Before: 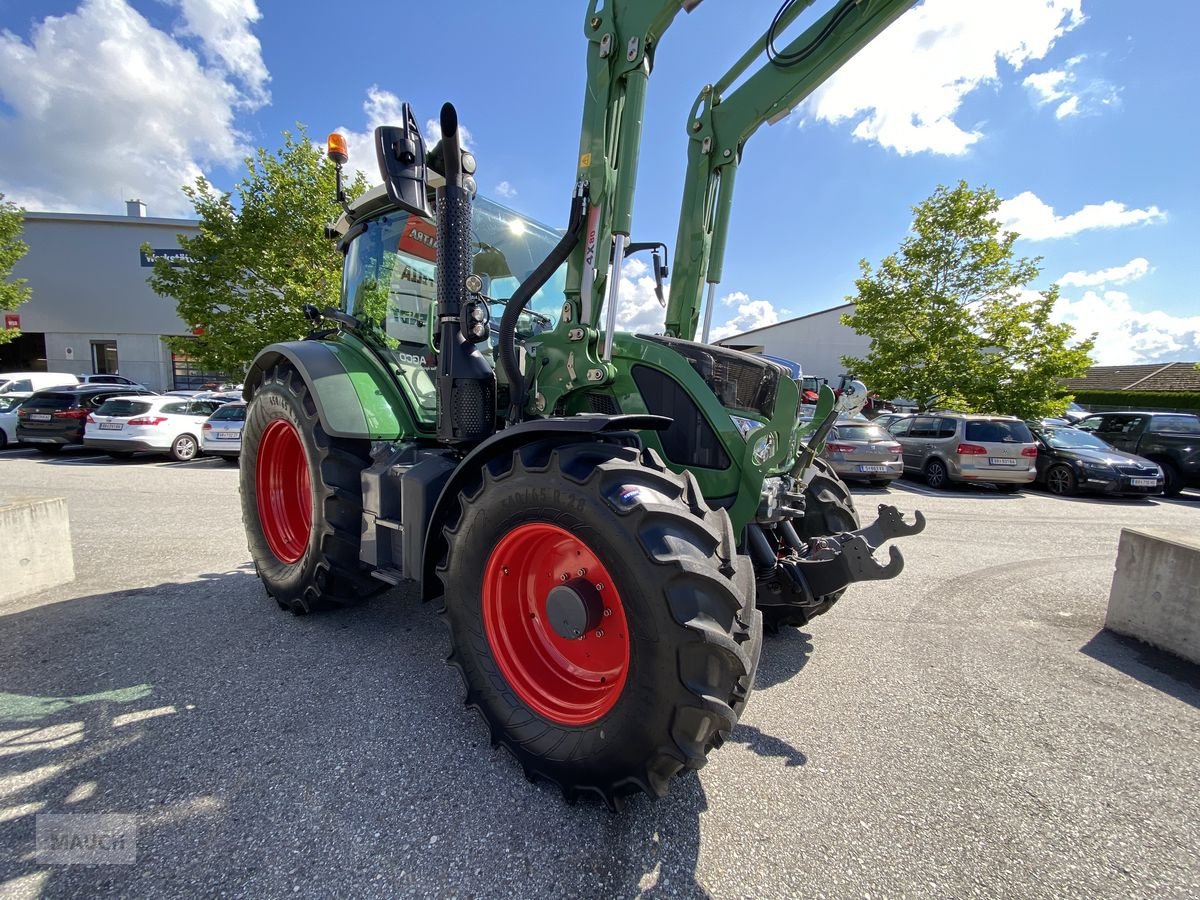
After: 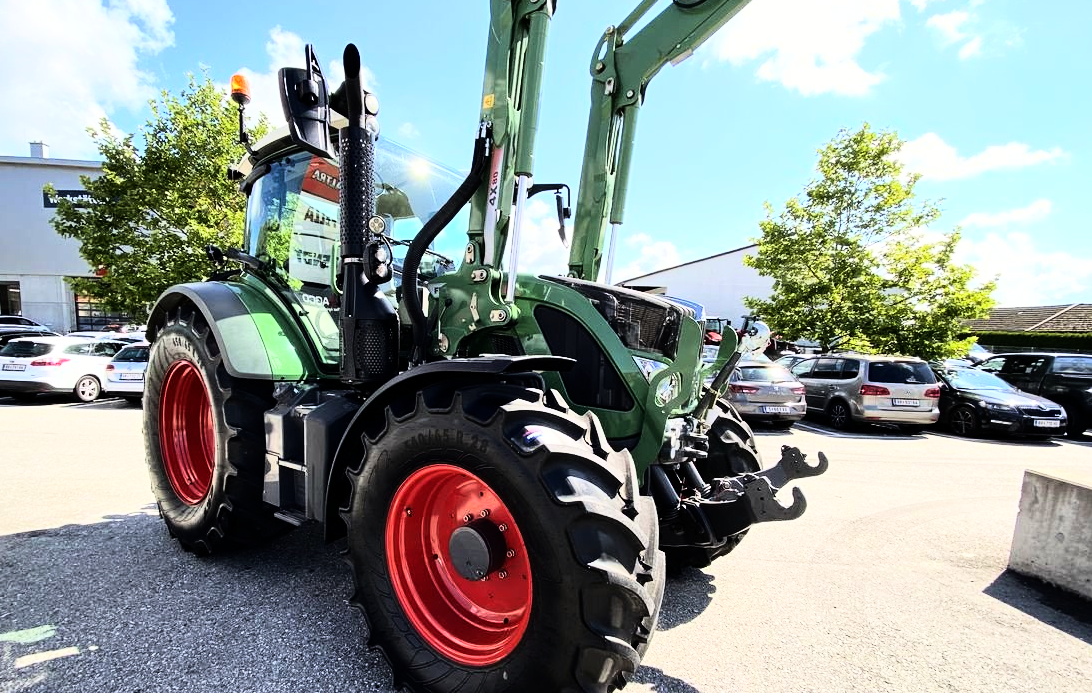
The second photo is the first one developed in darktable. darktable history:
crop: left 8.155%, top 6.611%, bottom 15.385%
rgb curve: curves: ch0 [(0, 0) (0.21, 0.15) (0.24, 0.21) (0.5, 0.75) (0.75, 0.96) (0.89, 0.99) (1, 1)]; ch1 [(0, 0.02) (0.21, 0.13) (0.25, 0.2) (0.5, 0.67) (0.75, 0.9) (0.89, 0.97) (1, 1)]; ch2 [(0, 0.02) (0.21, 0.13) (0.25, 0.2) (0.5, 0.67) (0.75, 0.9) (0.89, 0.97) (1, 1)], compensate middle gray true
